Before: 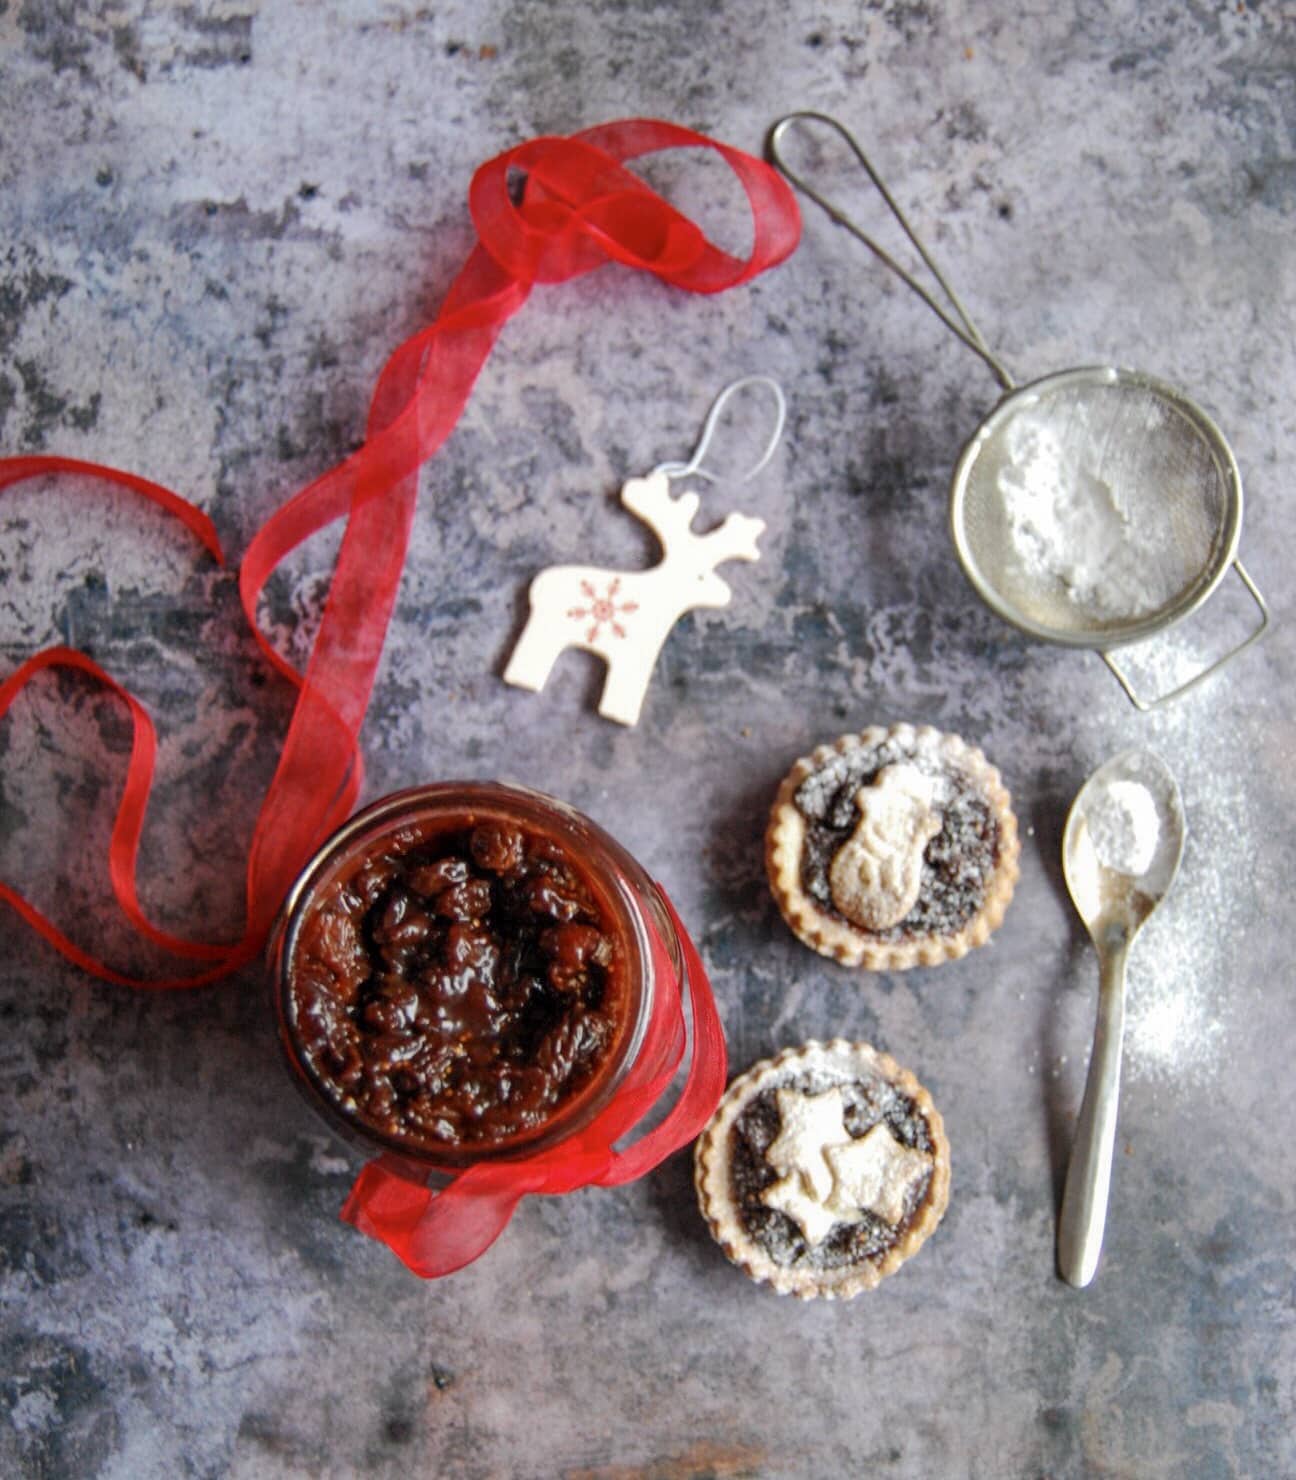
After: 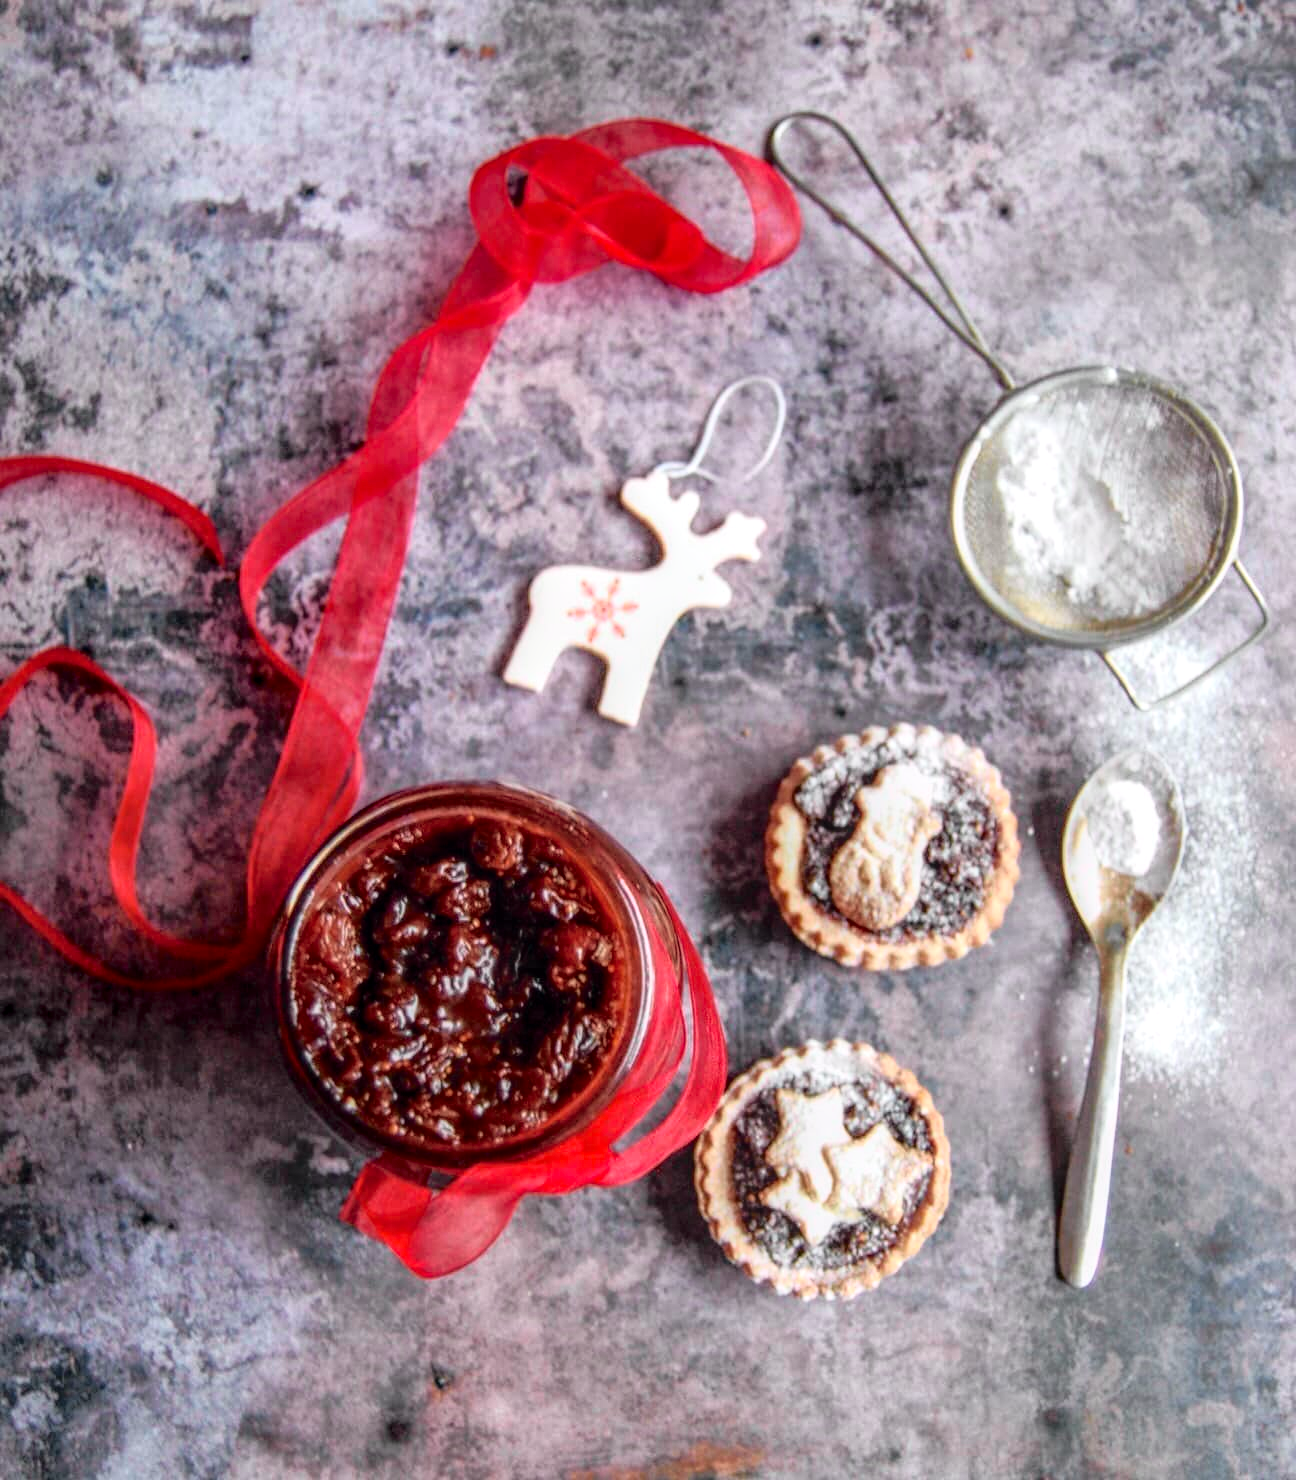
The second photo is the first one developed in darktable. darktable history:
tone curve: curves: ch0 [(0, 0.009) (0.105, 0.08) (0.195, 0.18) (0.283, 0.316) (0.384, 0.434) (0.485, 0.531) (0.638, 0.69) (0.81, 0.872) (1, 0.977)]; ch1 [(0, 0) (0.161, 0.092) (0.35, 0.33) (0.379, 0.401) (0.456, 0.469) (0.498, 0.502) (0.52, 0.536) (0.586, 0.617) (0.635, 0.655) (1, 1)]; ch2 [(0, 0) (0.371, 0.362) (0.437, 0.437) (0.483, 0.484) (0.53, 0.515) (0.56, 0.571) (0.622, 0.606) (1, 1)], color space Lab, independent channels, preserve colors none
exposure: compensate highlight preservation false
local contrast: highlights 6%, shadows 3%, detail 134%
